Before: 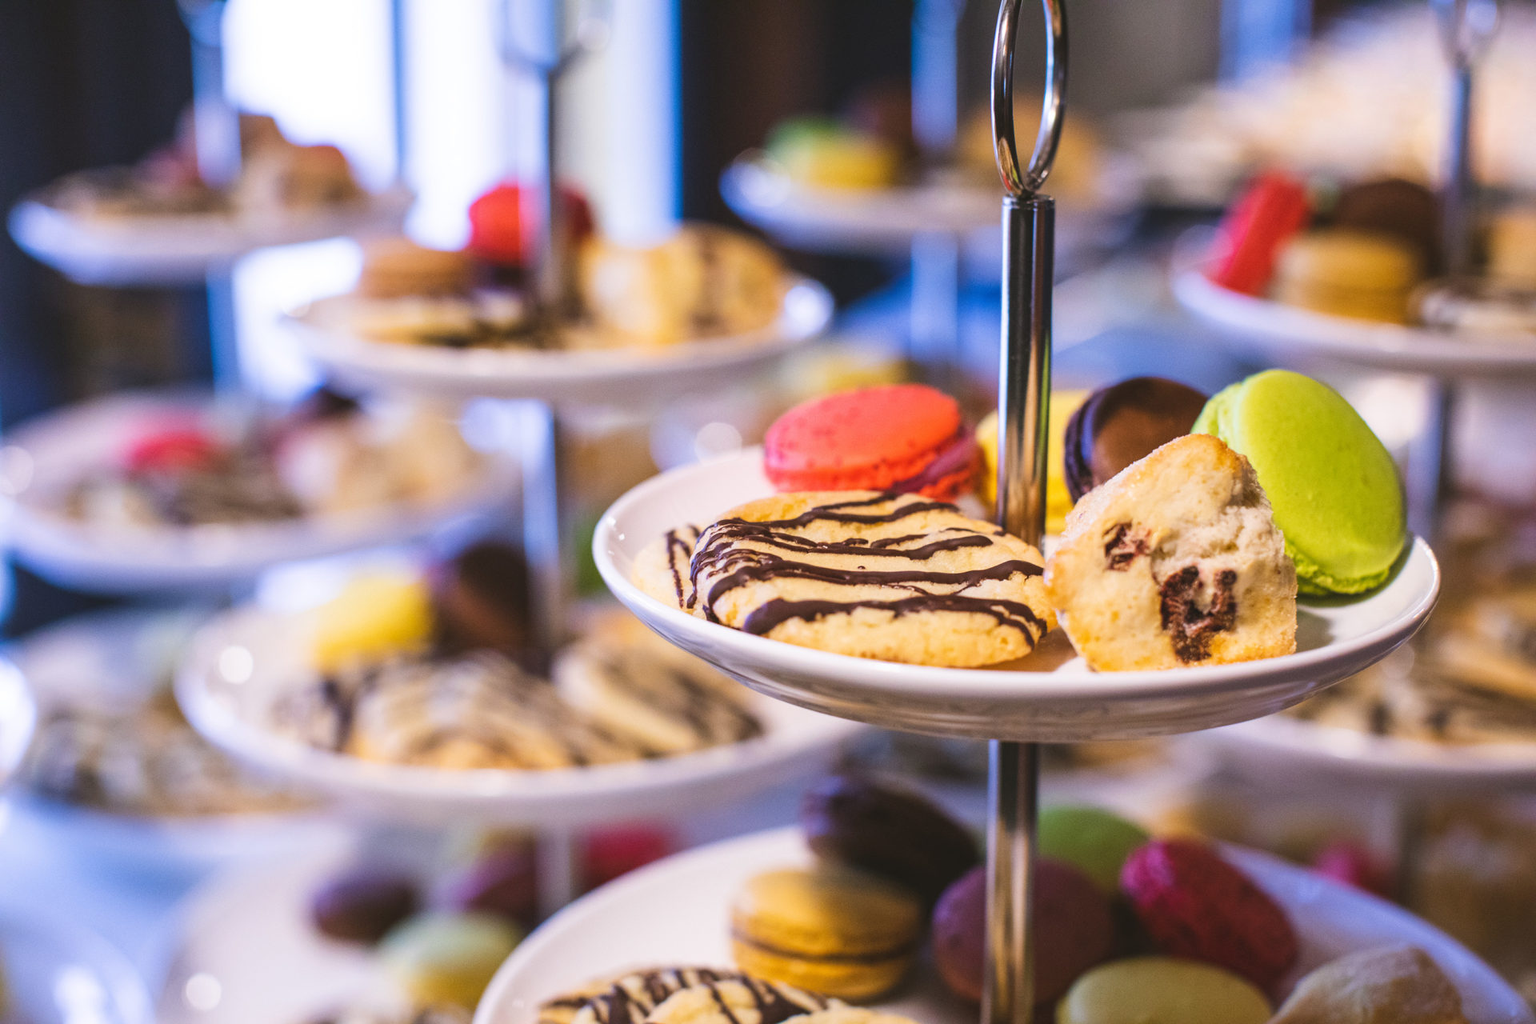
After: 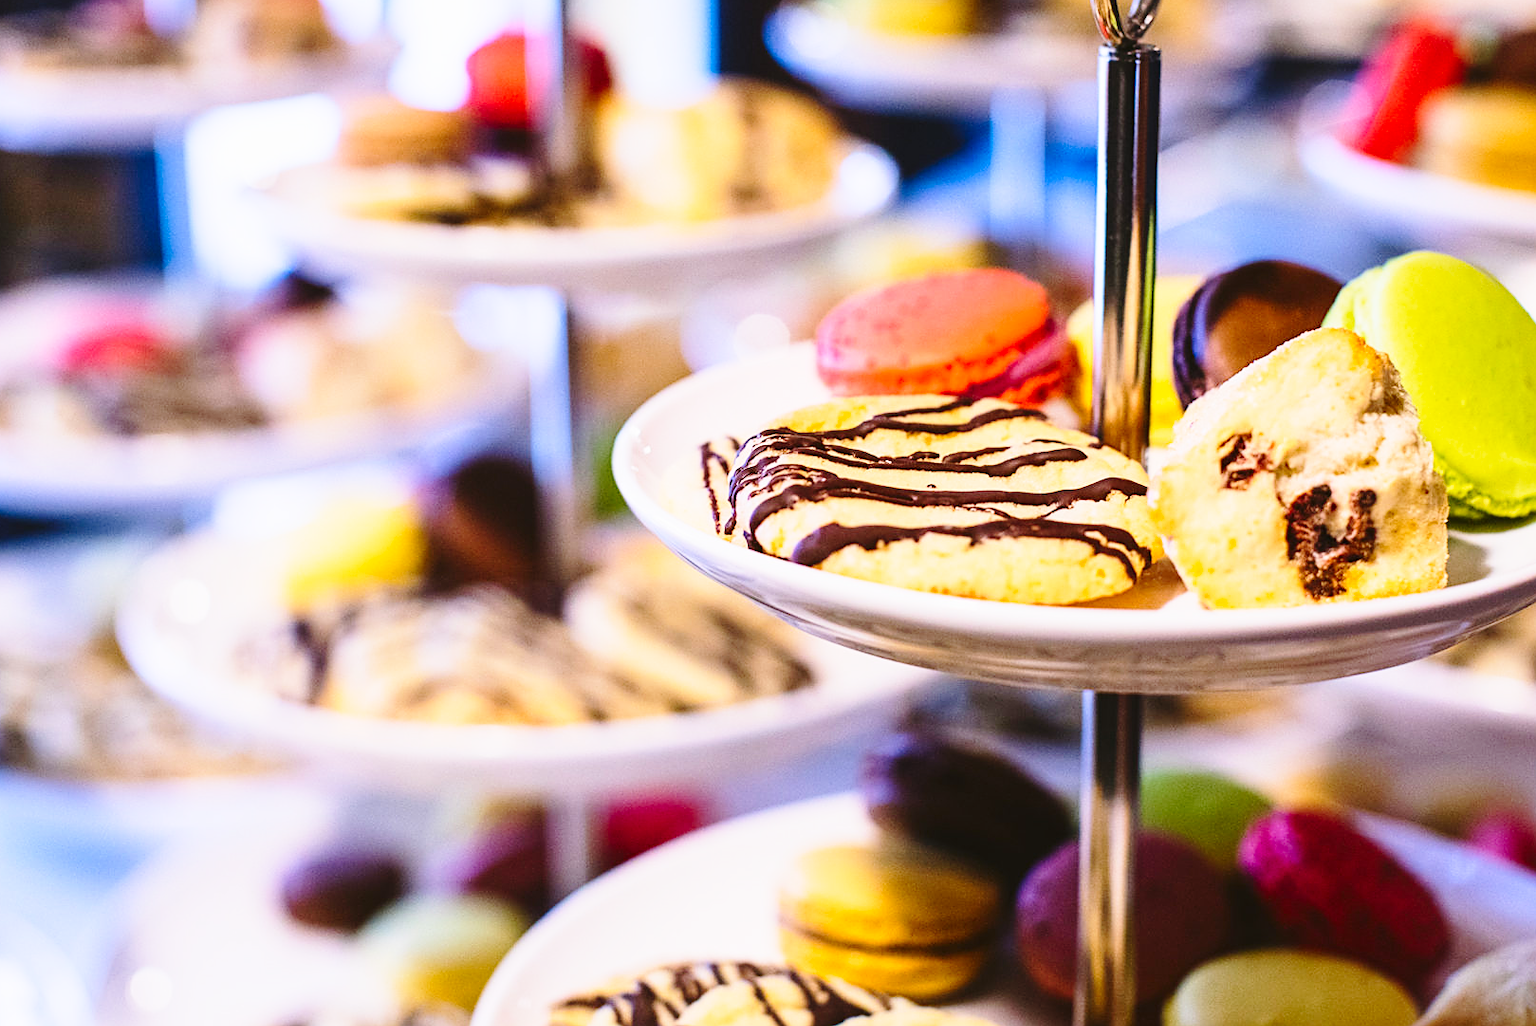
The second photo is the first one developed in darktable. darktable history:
crop and rotate: left 4.963%, top 15.464%, right 10.7%
sharpen: on, module defaults
base curve: curves: ch0 [(0, 0) (0.028, 0.03) (0.121, 0.232) (0.46, 0.748) (0.859, 0.968) (1, 1)], preserve colors none
contrast brightness saturation: contrast 0.153, brightness -0.013, saturation 0.104
exposure: exposure -0.155 EV, compensate exposure bias true, compensate highlight preservation false
